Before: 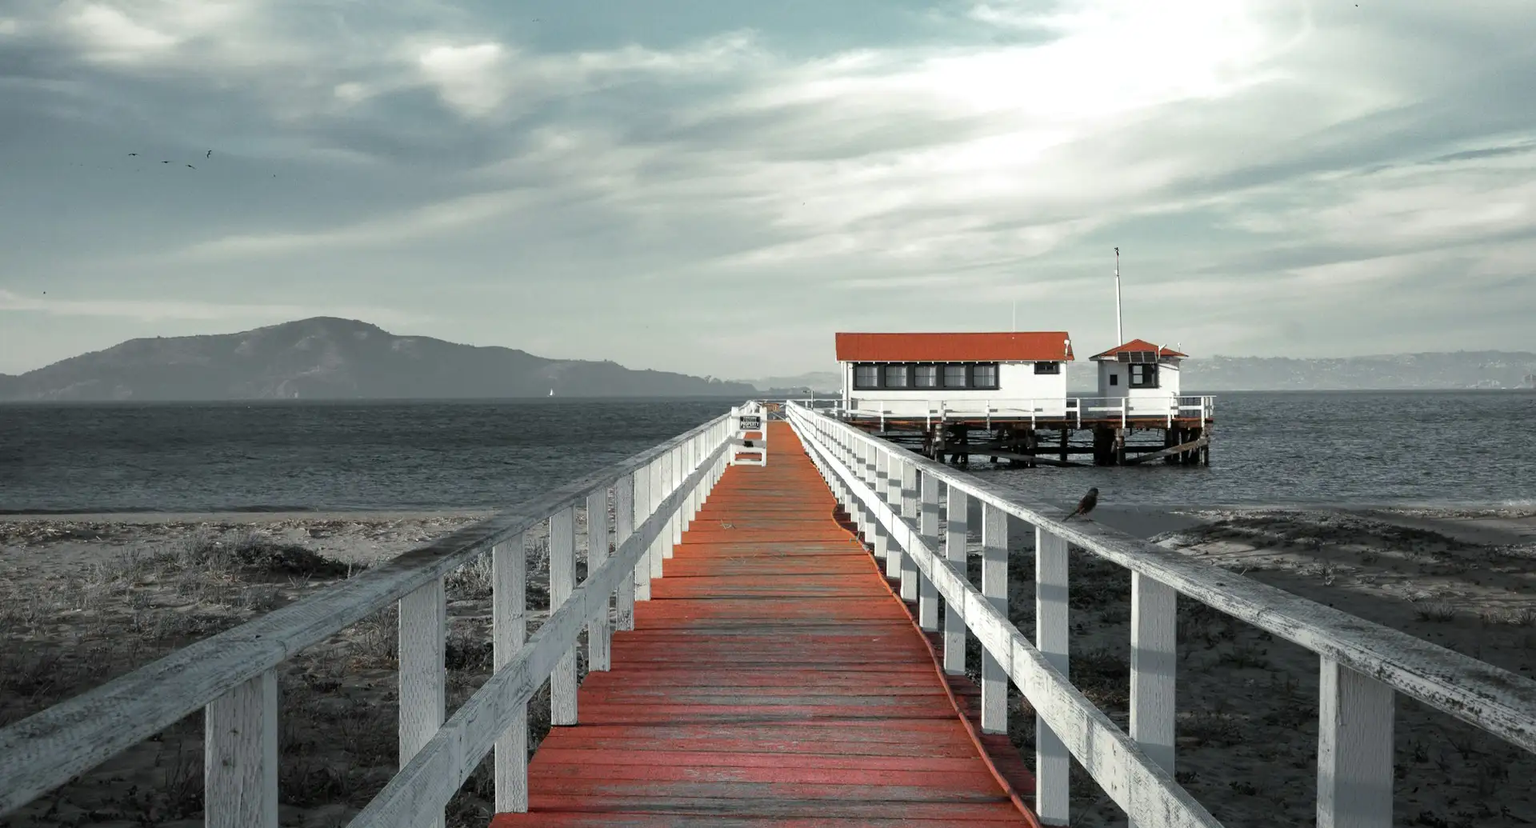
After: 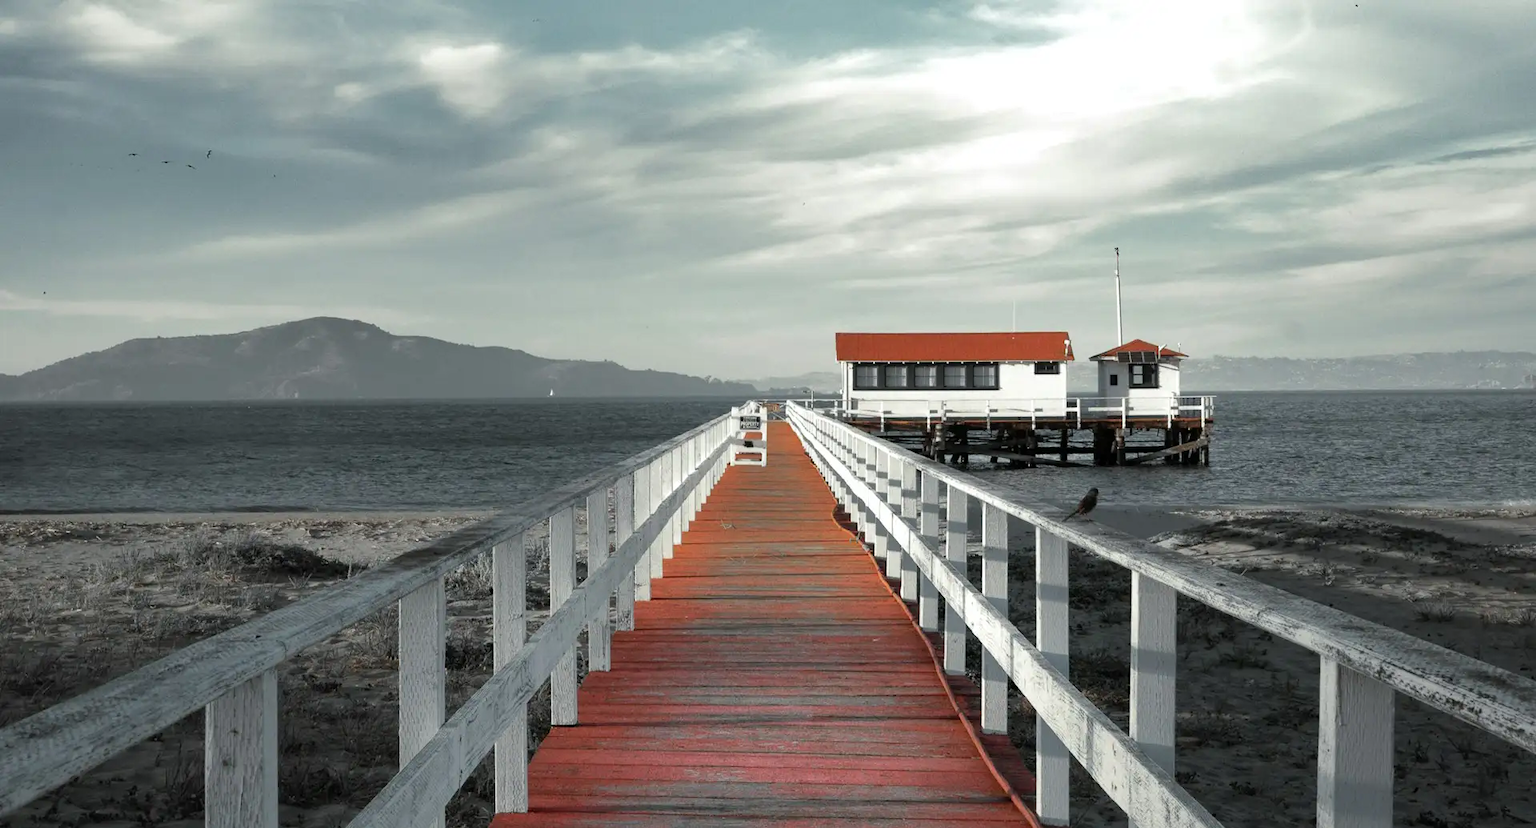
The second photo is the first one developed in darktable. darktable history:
shadows and highlights: shadows 29.44, highlights -29.21, low approximation 0.01, soften with gaussian
